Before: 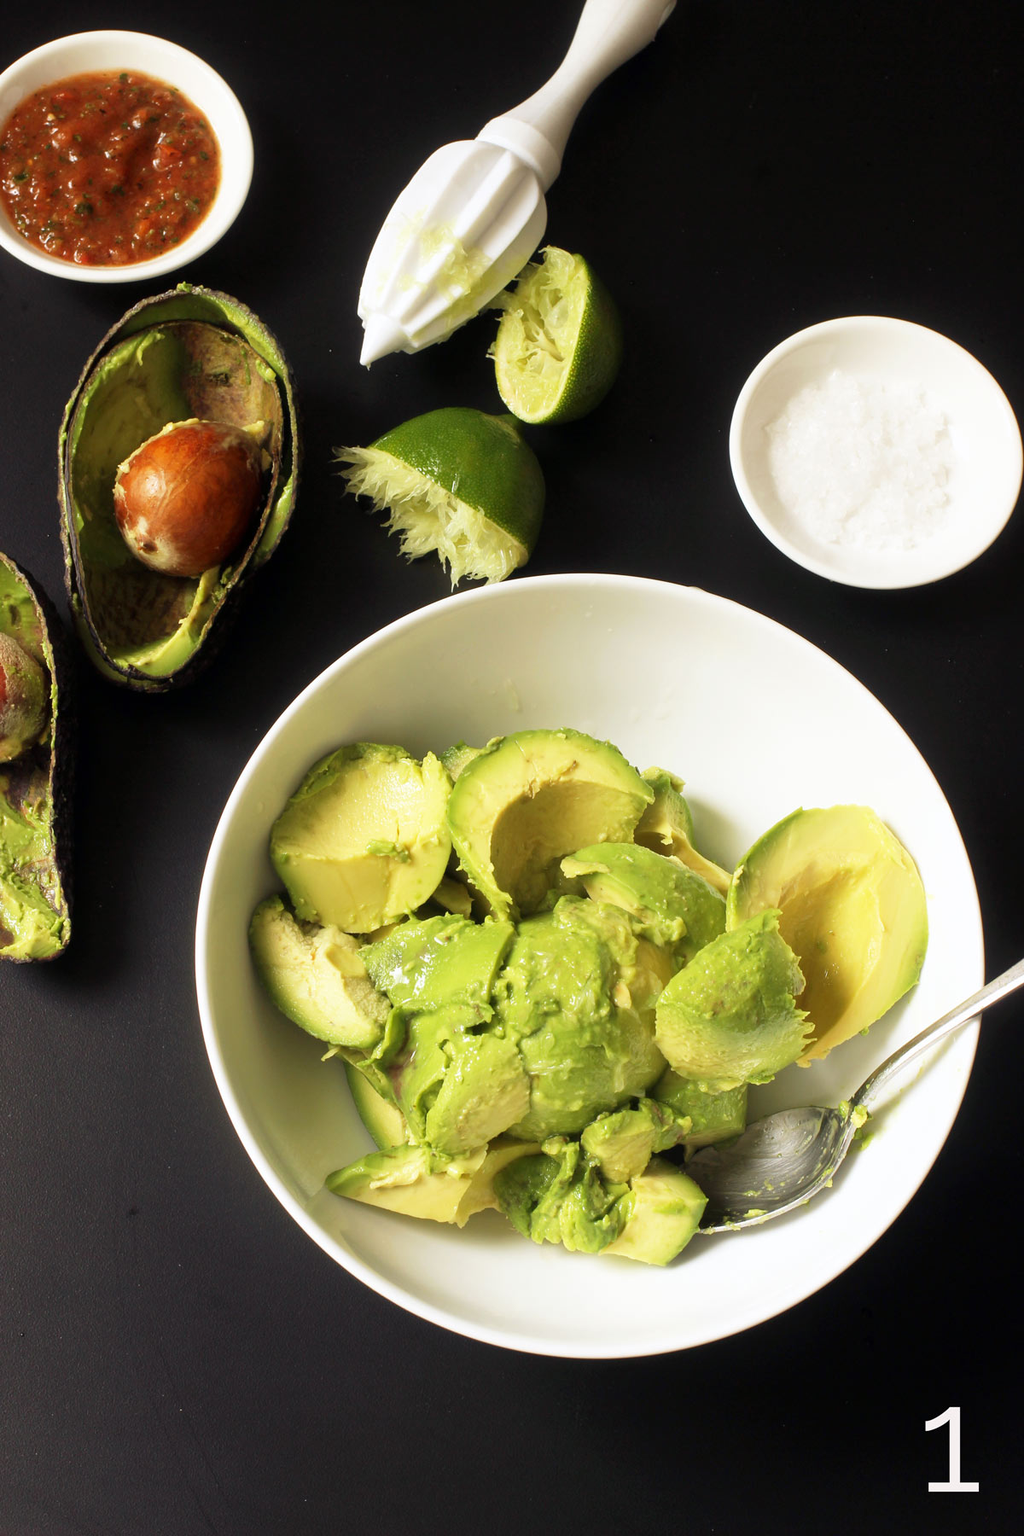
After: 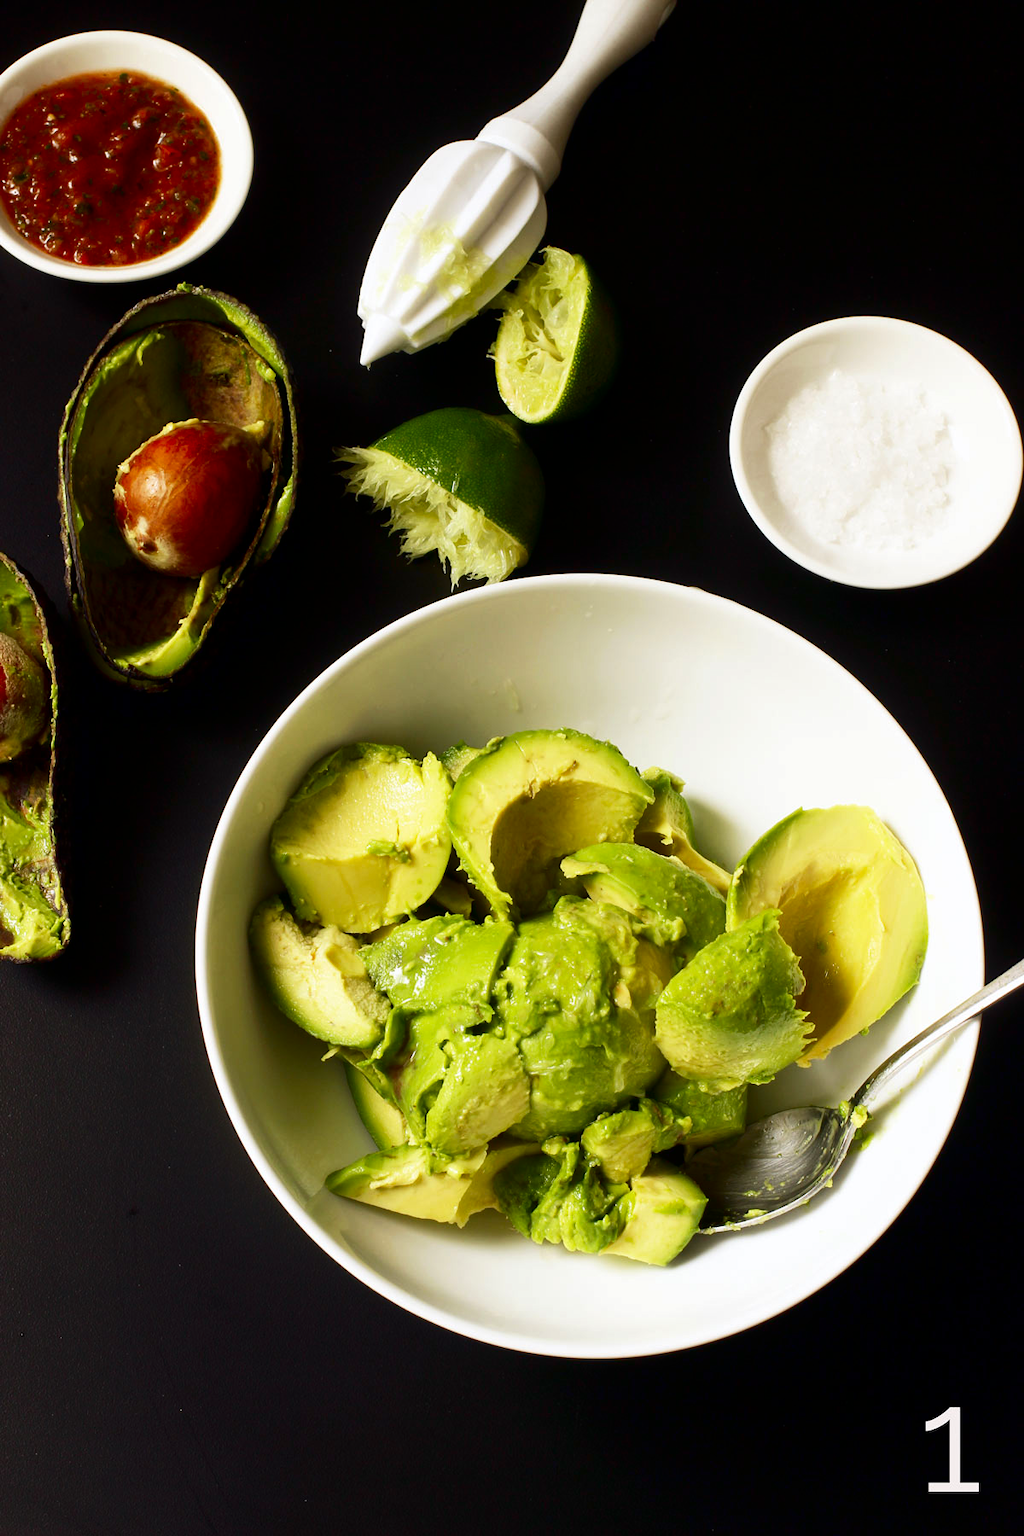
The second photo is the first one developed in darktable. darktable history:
contrast brightness saturation: contrast 0.129, brightness -0.234, saturation 0.15
